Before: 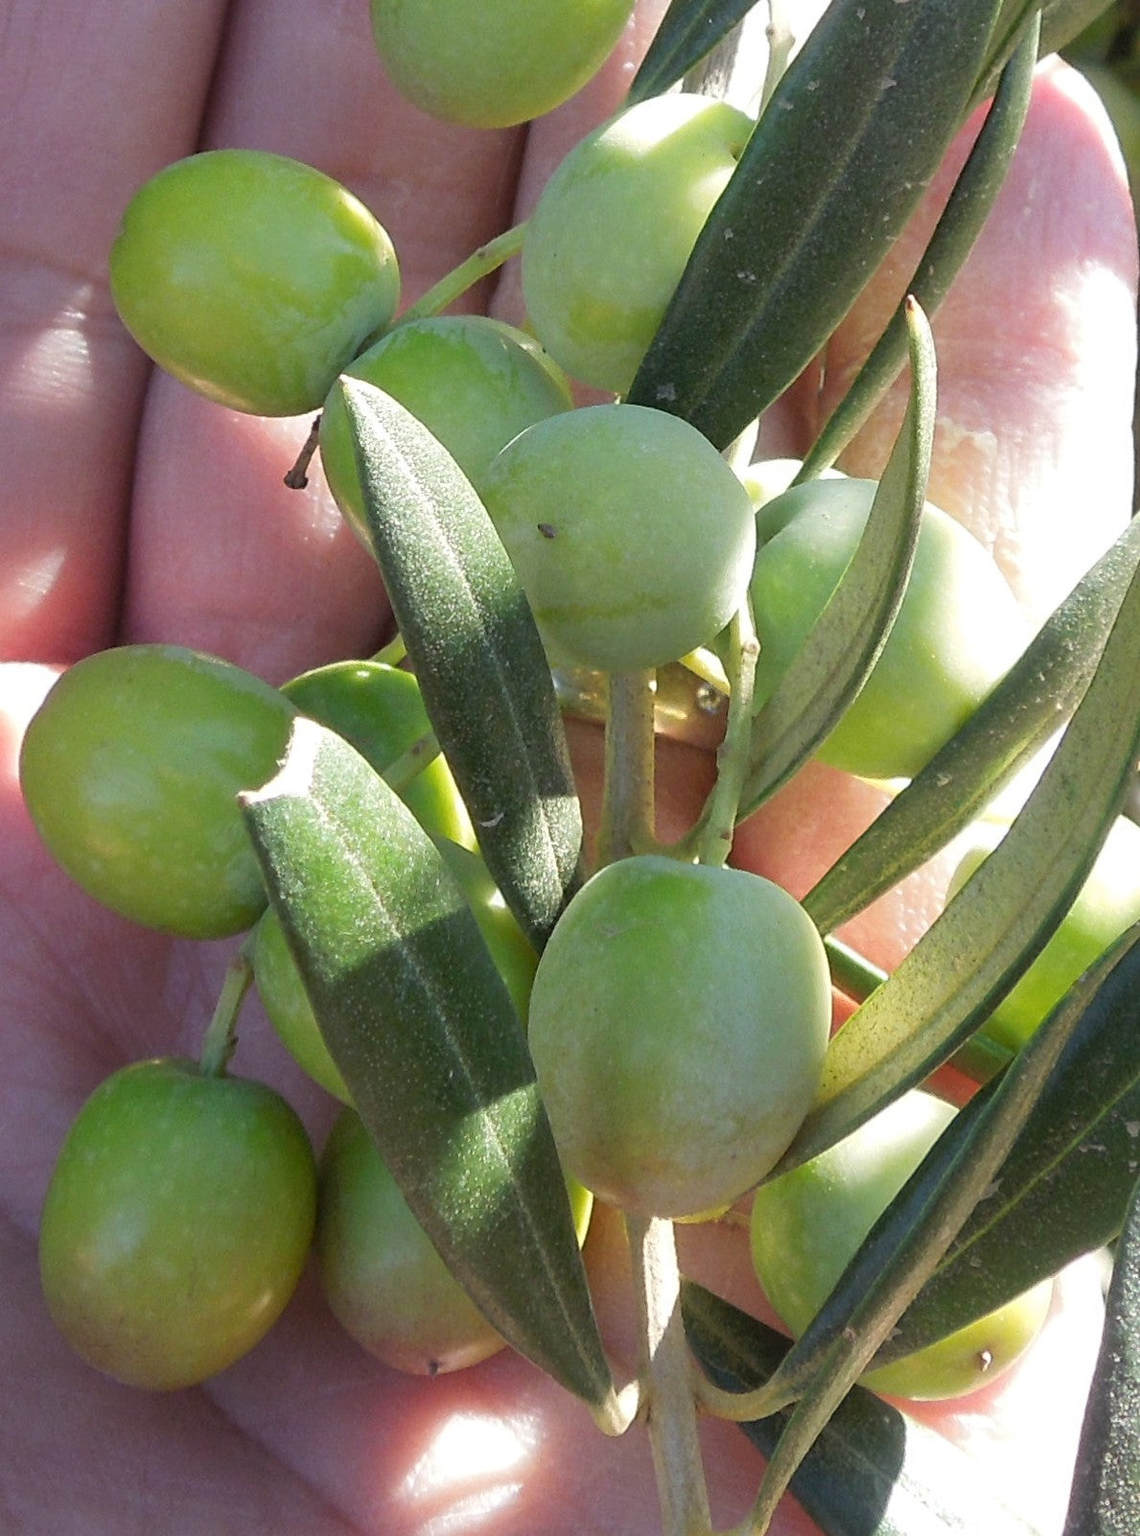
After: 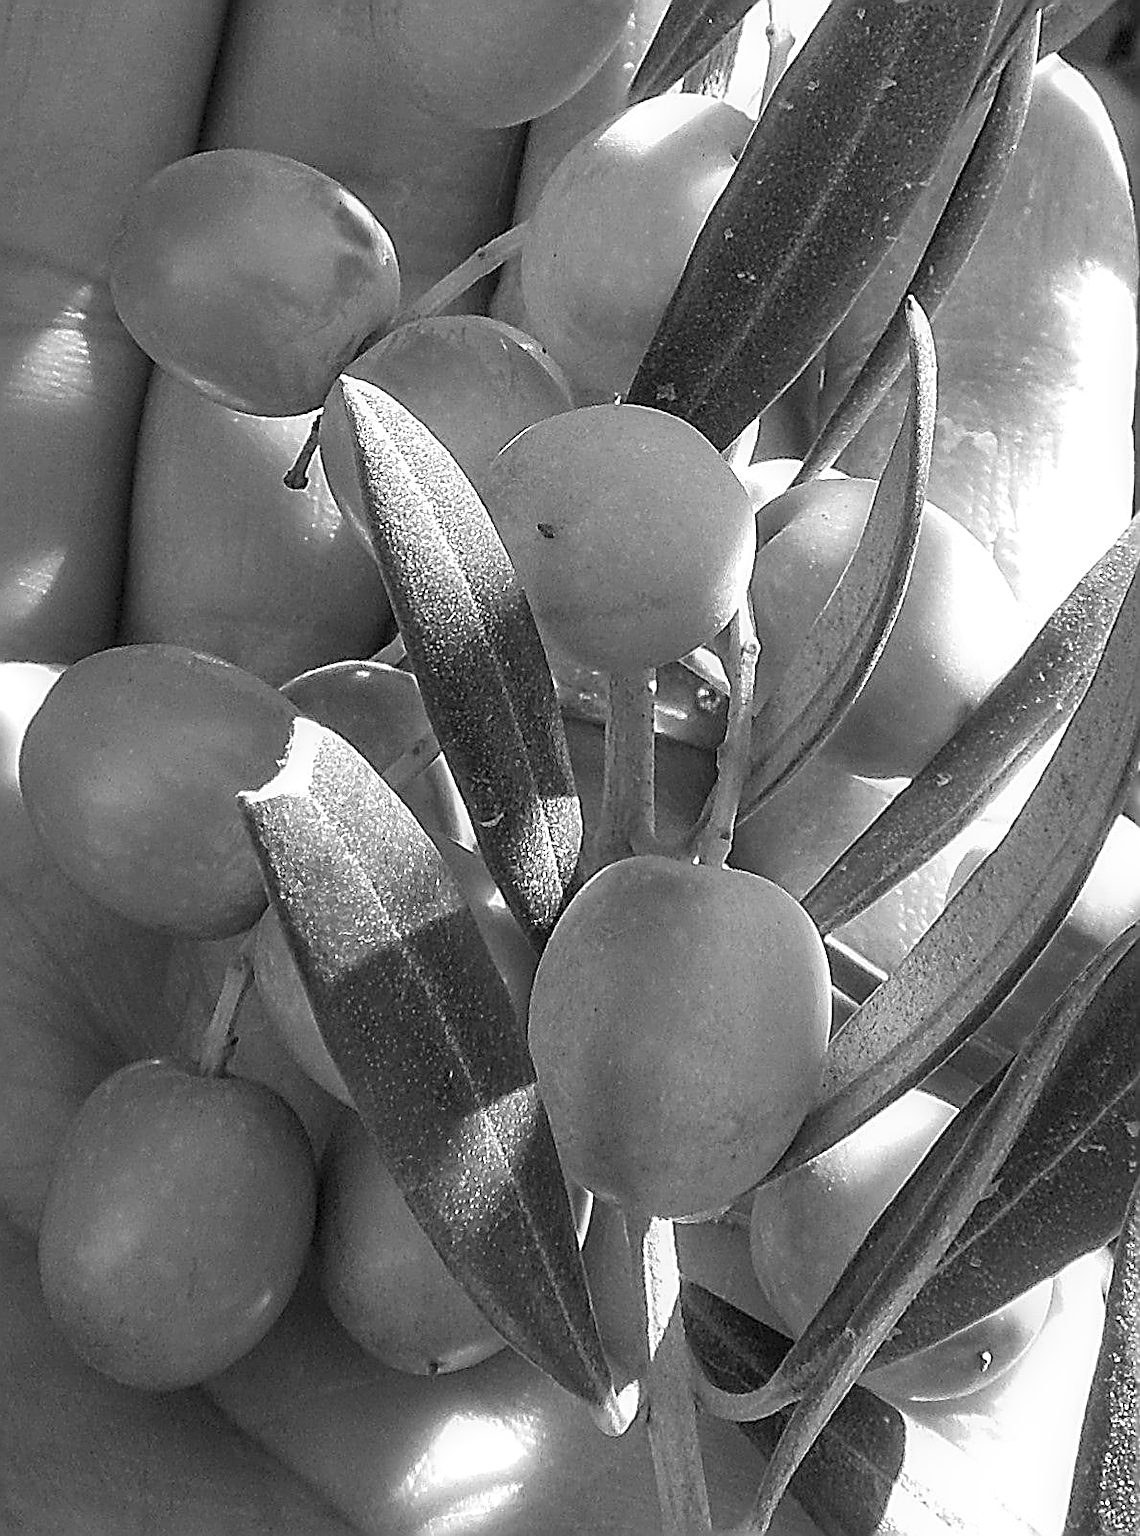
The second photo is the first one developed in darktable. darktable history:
sharpen: amount 2
local contrast: on, module defaults
color balance: output saturation 120%
monochrome: a -11.7, b 1.62, size 0.5, highlights 0.38
